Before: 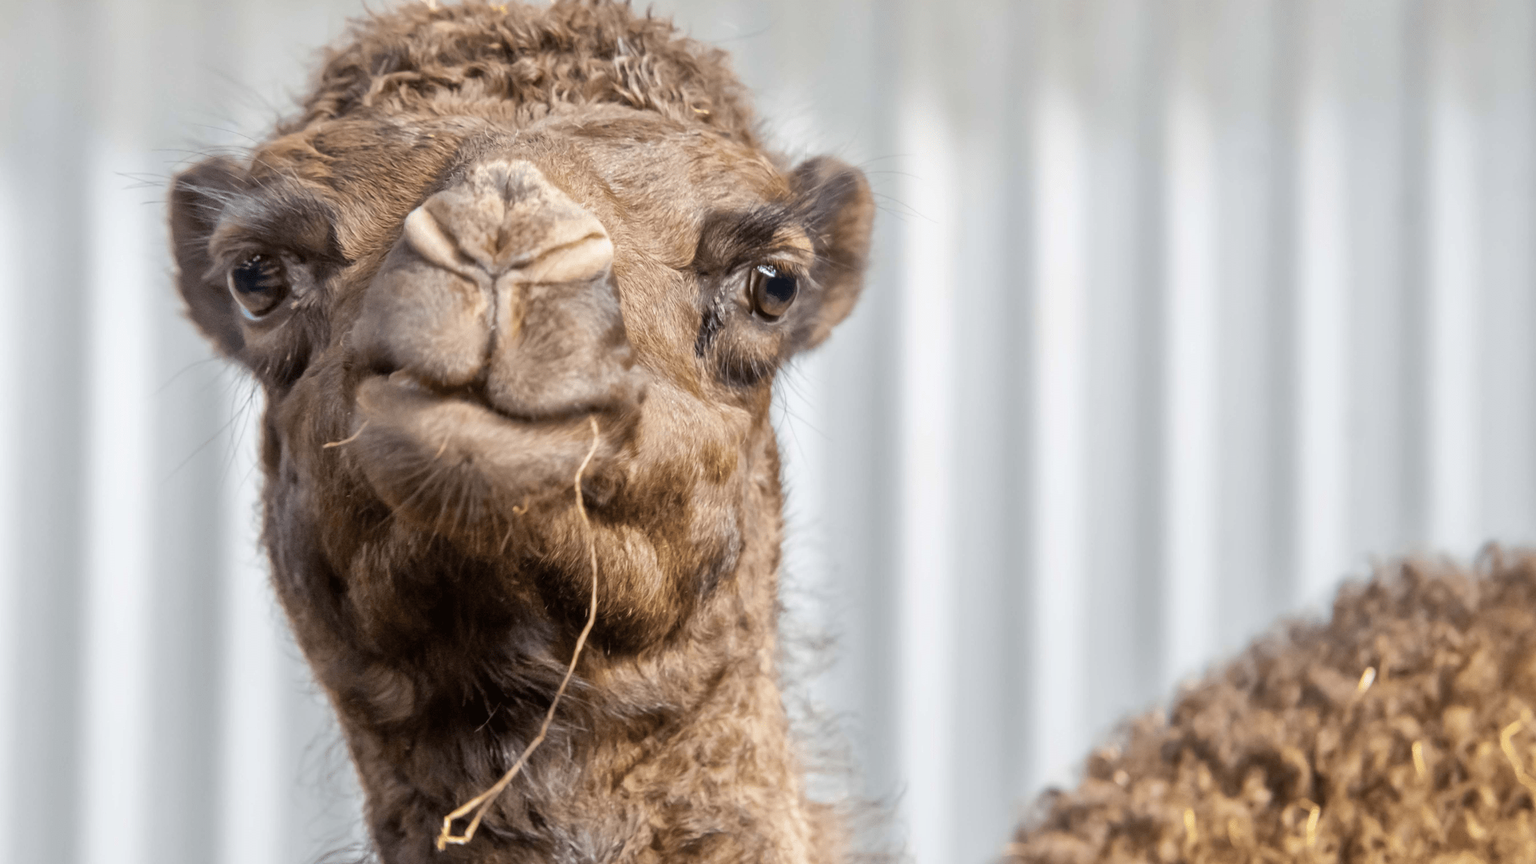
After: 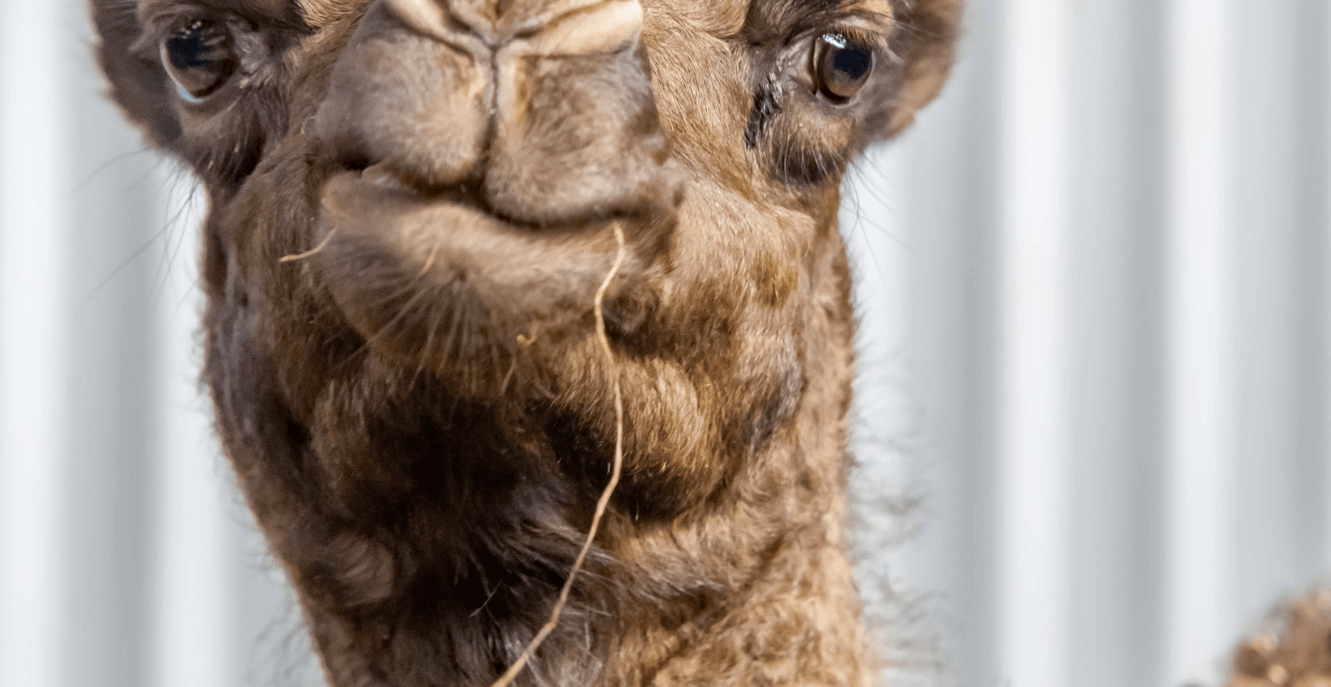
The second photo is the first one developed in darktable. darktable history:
haze removal: adaptive false
crop: left 6.488%, top 27.668%, right 24.183%, bottom 8.656%
